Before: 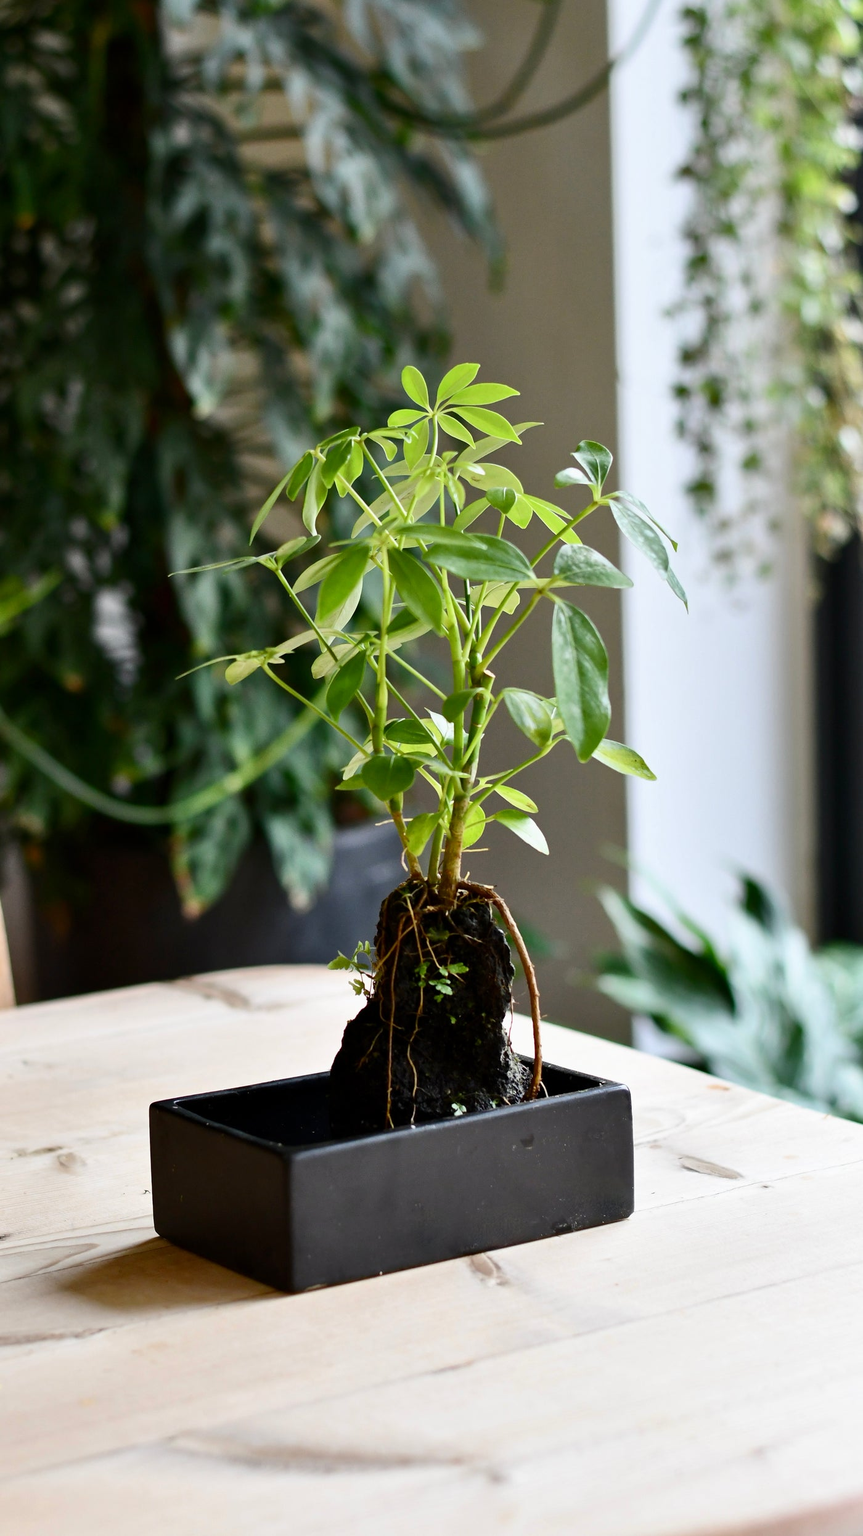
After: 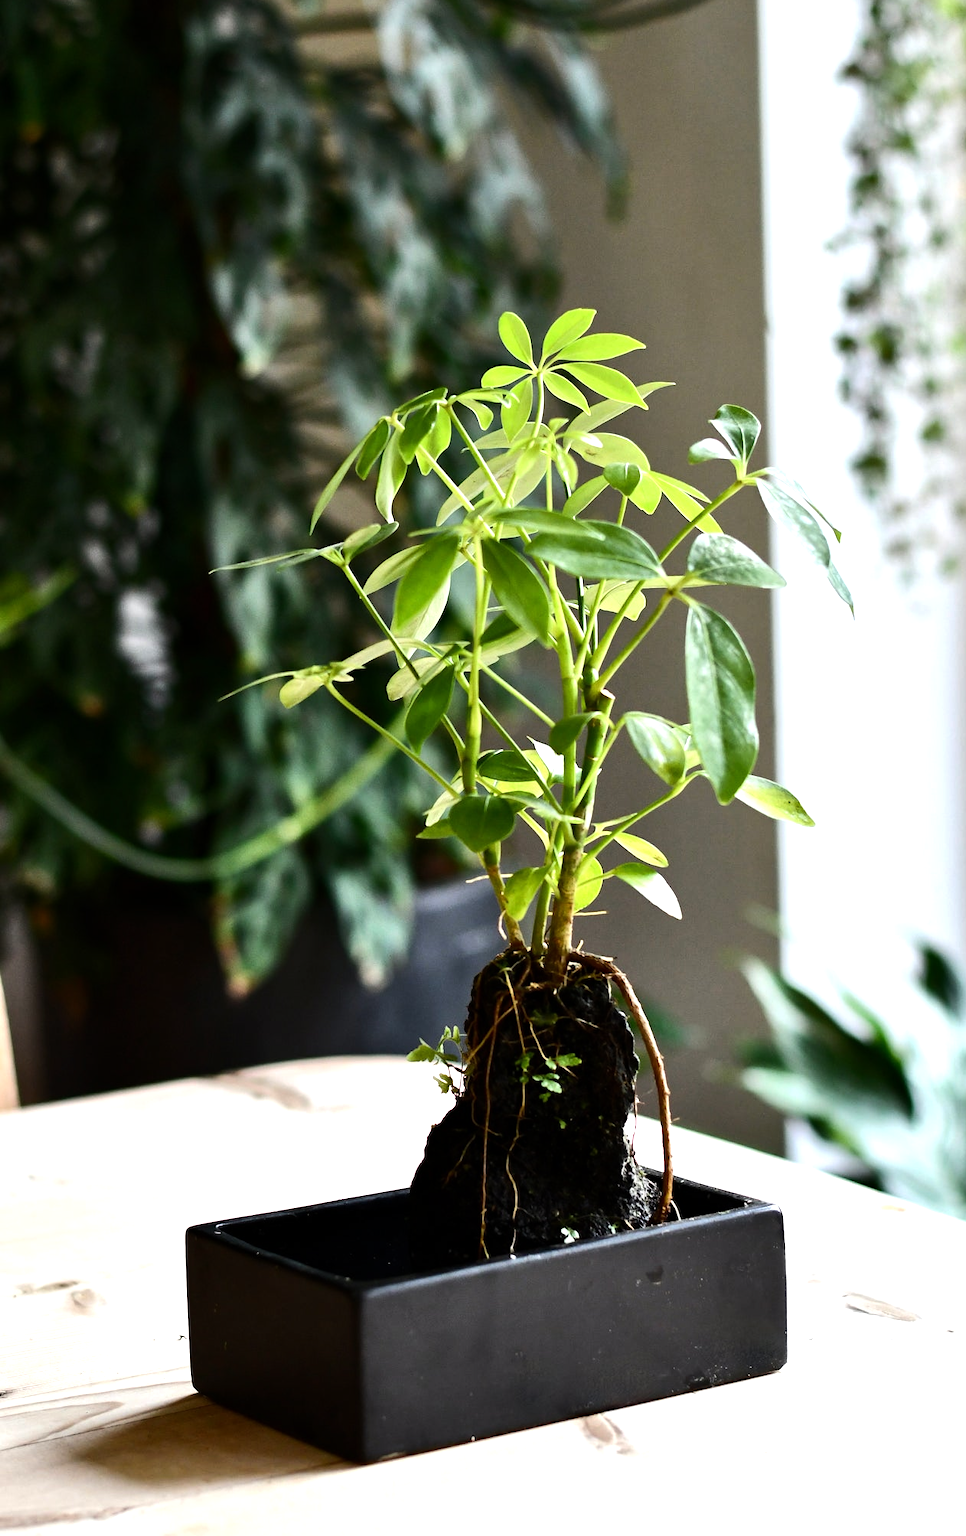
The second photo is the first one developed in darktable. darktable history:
white balance: emerald 1
tone equalizer: -8 EV -0.75 EV, -7 EV -0.7 EV, -6 EV -0.6 EV, -5 EV -0.4 EV, -3 EV 0.4 EV, -2 EV 0.6 EV, -1 EV 0.7 EV, +0 EV 0.75 EV, edges refinement/feathering 500, mask exposure compensation -1.57 EV, preserve details no
crop: top 7.49%, right 9.717%, bottom 11.943%
